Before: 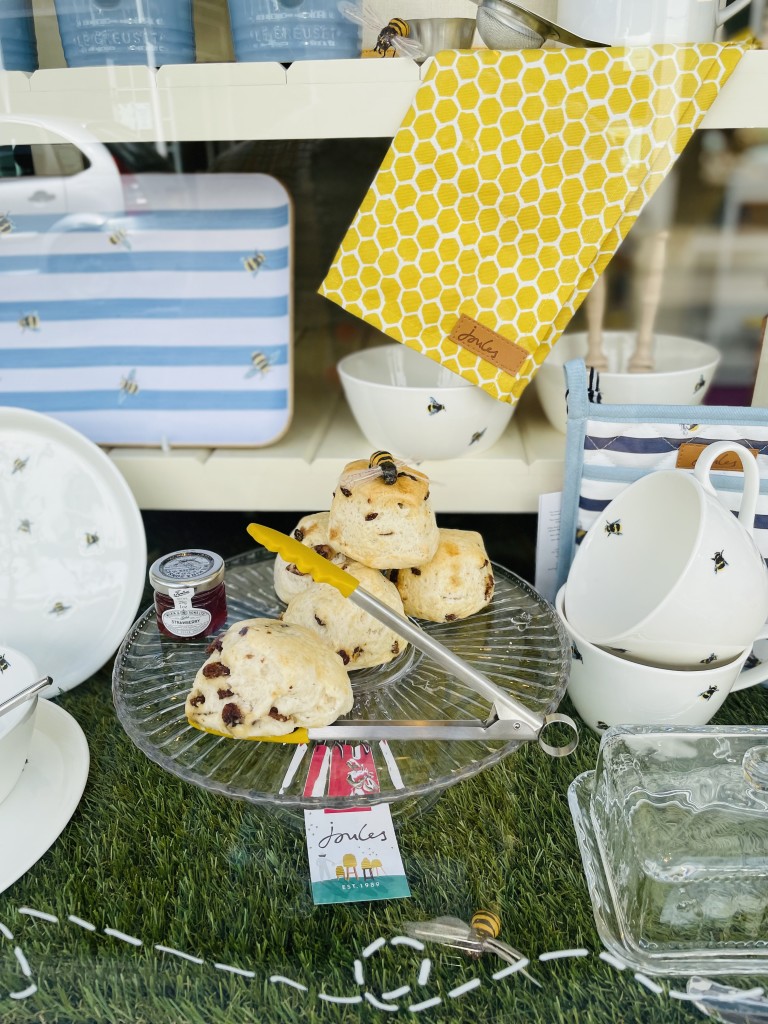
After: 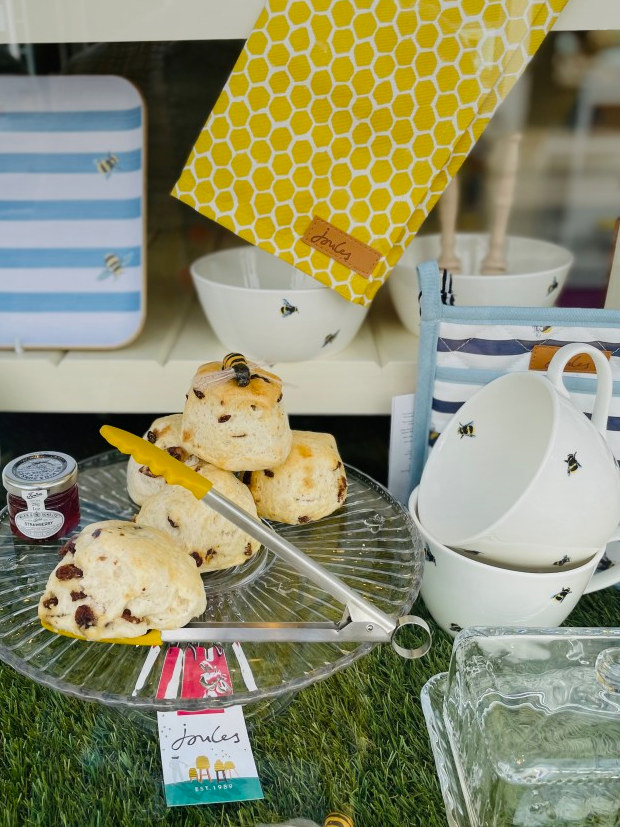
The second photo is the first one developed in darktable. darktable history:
crop: left 19.159%, top 9.58%, bottom 9.58%
graduated density: on, module defaults
